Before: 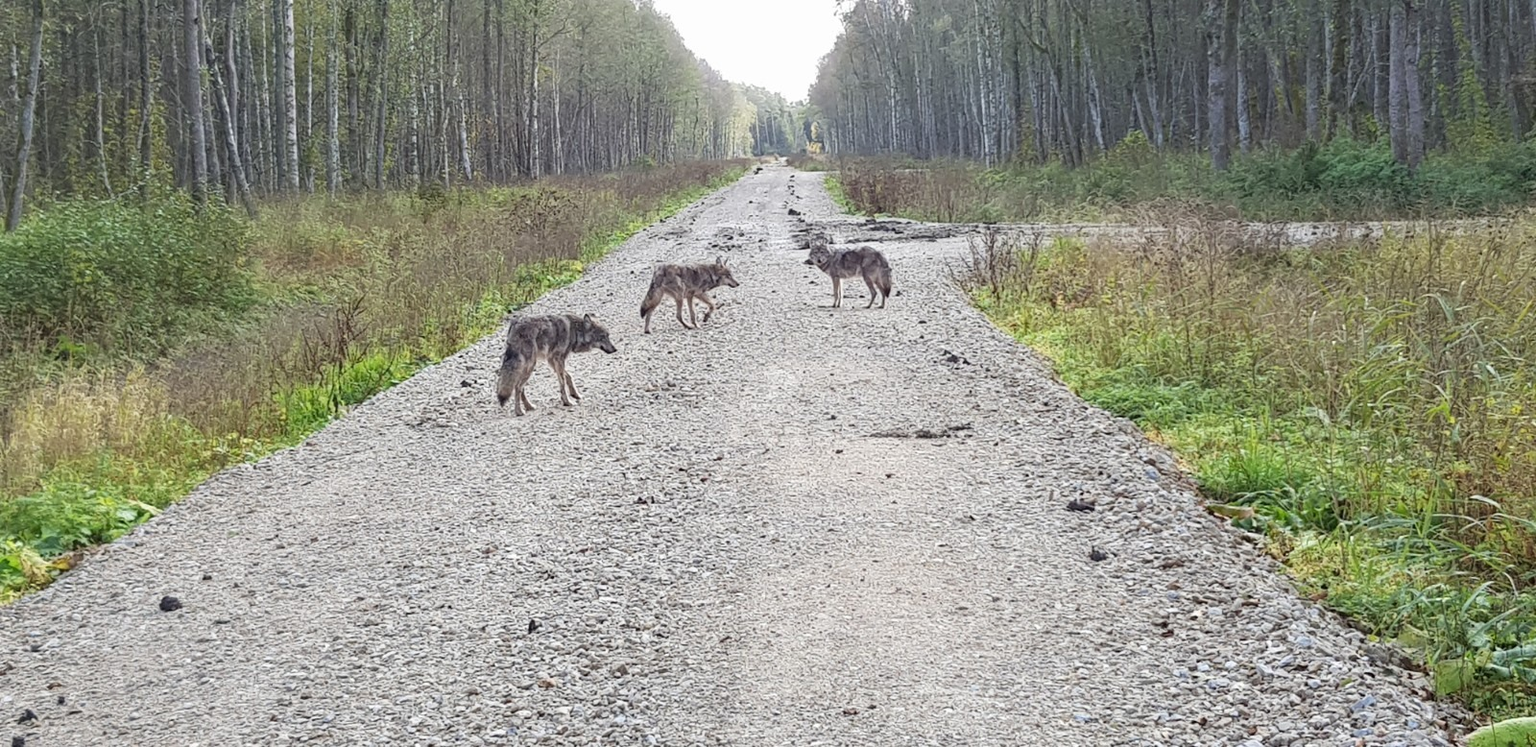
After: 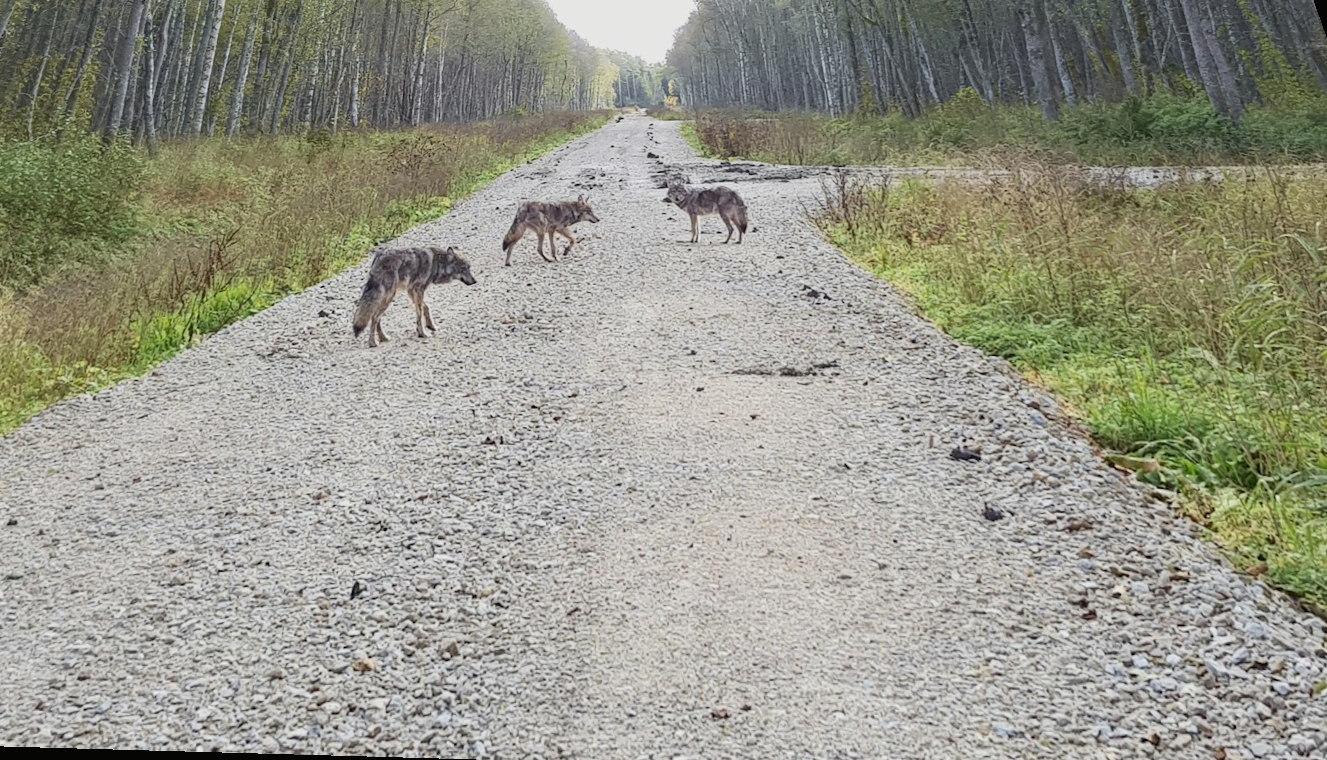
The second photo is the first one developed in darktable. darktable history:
contrast brightness saturation: saturation -0.1
rotate and perspective: rotation 0.72°, lens shift (vertical) -0.352, lens shift (horizontal) -0.051, crop left 0.152, crop right 0.859, crop top 0.019, crop bottom 0.964
tone curve: curves: ch0 [(0, 0.014) (0.036, 0.047) (0.15, 0.156) (0.27, 0.258) (0.511, 0.506) (0.761, 0.741) (1, 0.919)]; ch1 [(0, 0) (0.179, 0.173) (0.322, 0.32) (0.429, 0.431) (0.502, 0.5) (0.519, 0.522) (0.562, 0.575) (0.631, 0.65) (0.72, 0.692) (1, 1)]; ch2 [(0, 0) (0.29, 0.295) (0.404, 0.436) (0.497, 0.498) (0.533, 0.556) (0.599, 0.607) (0.696, 0.707) (1, 1)], color space Lab, independent channels, preserve colors none
